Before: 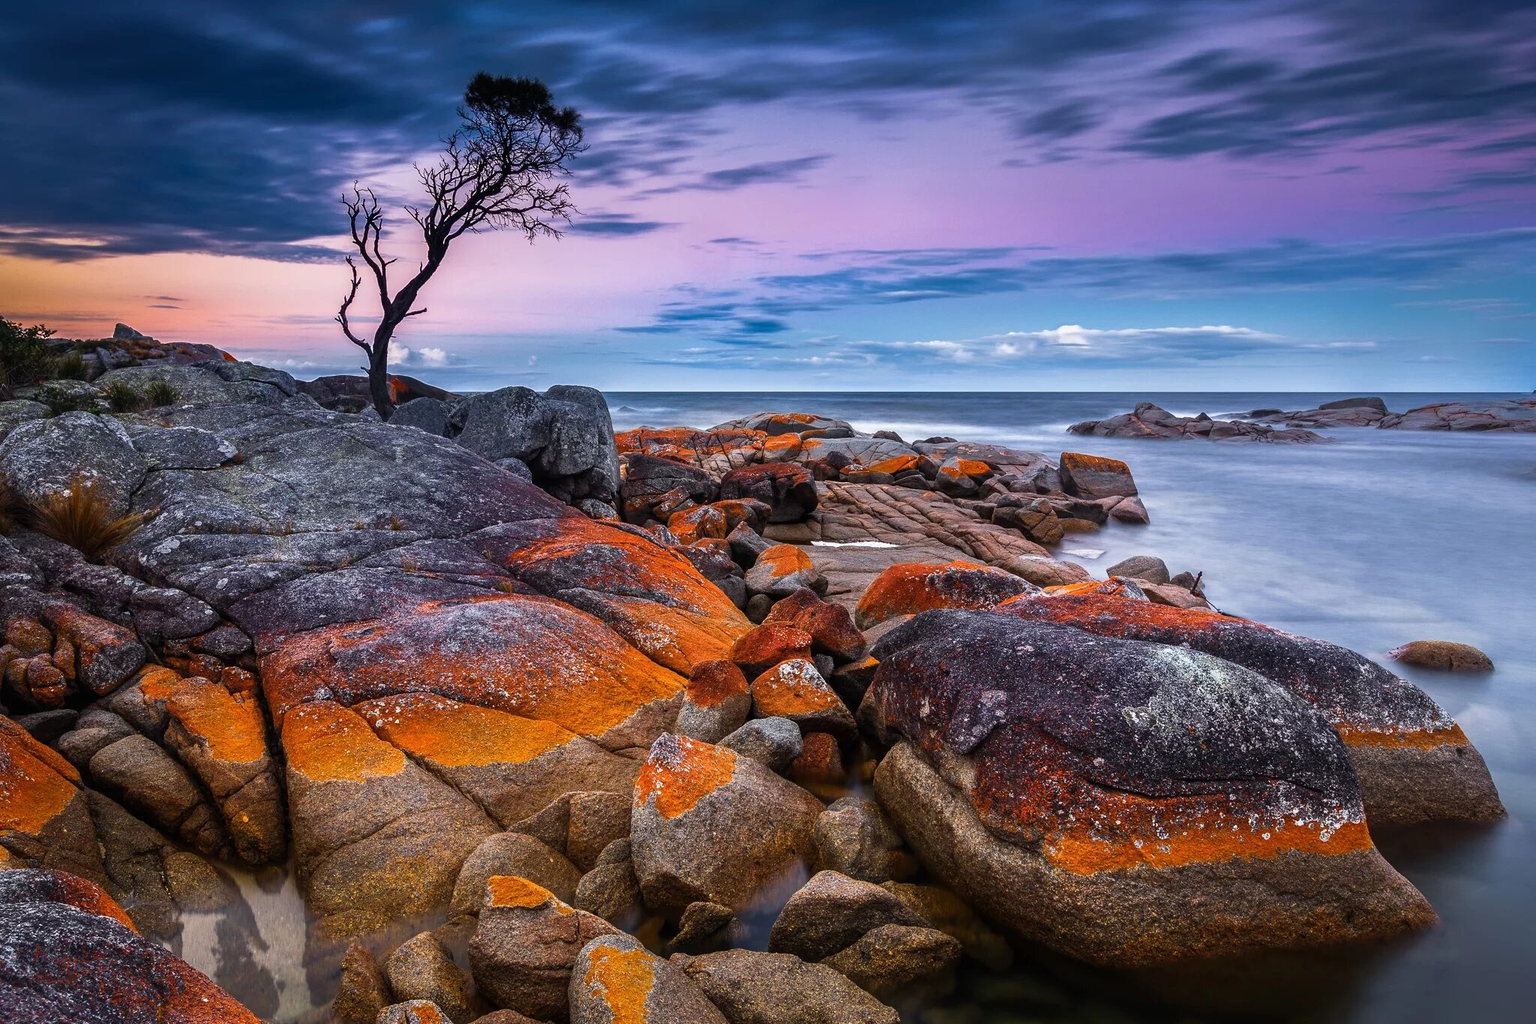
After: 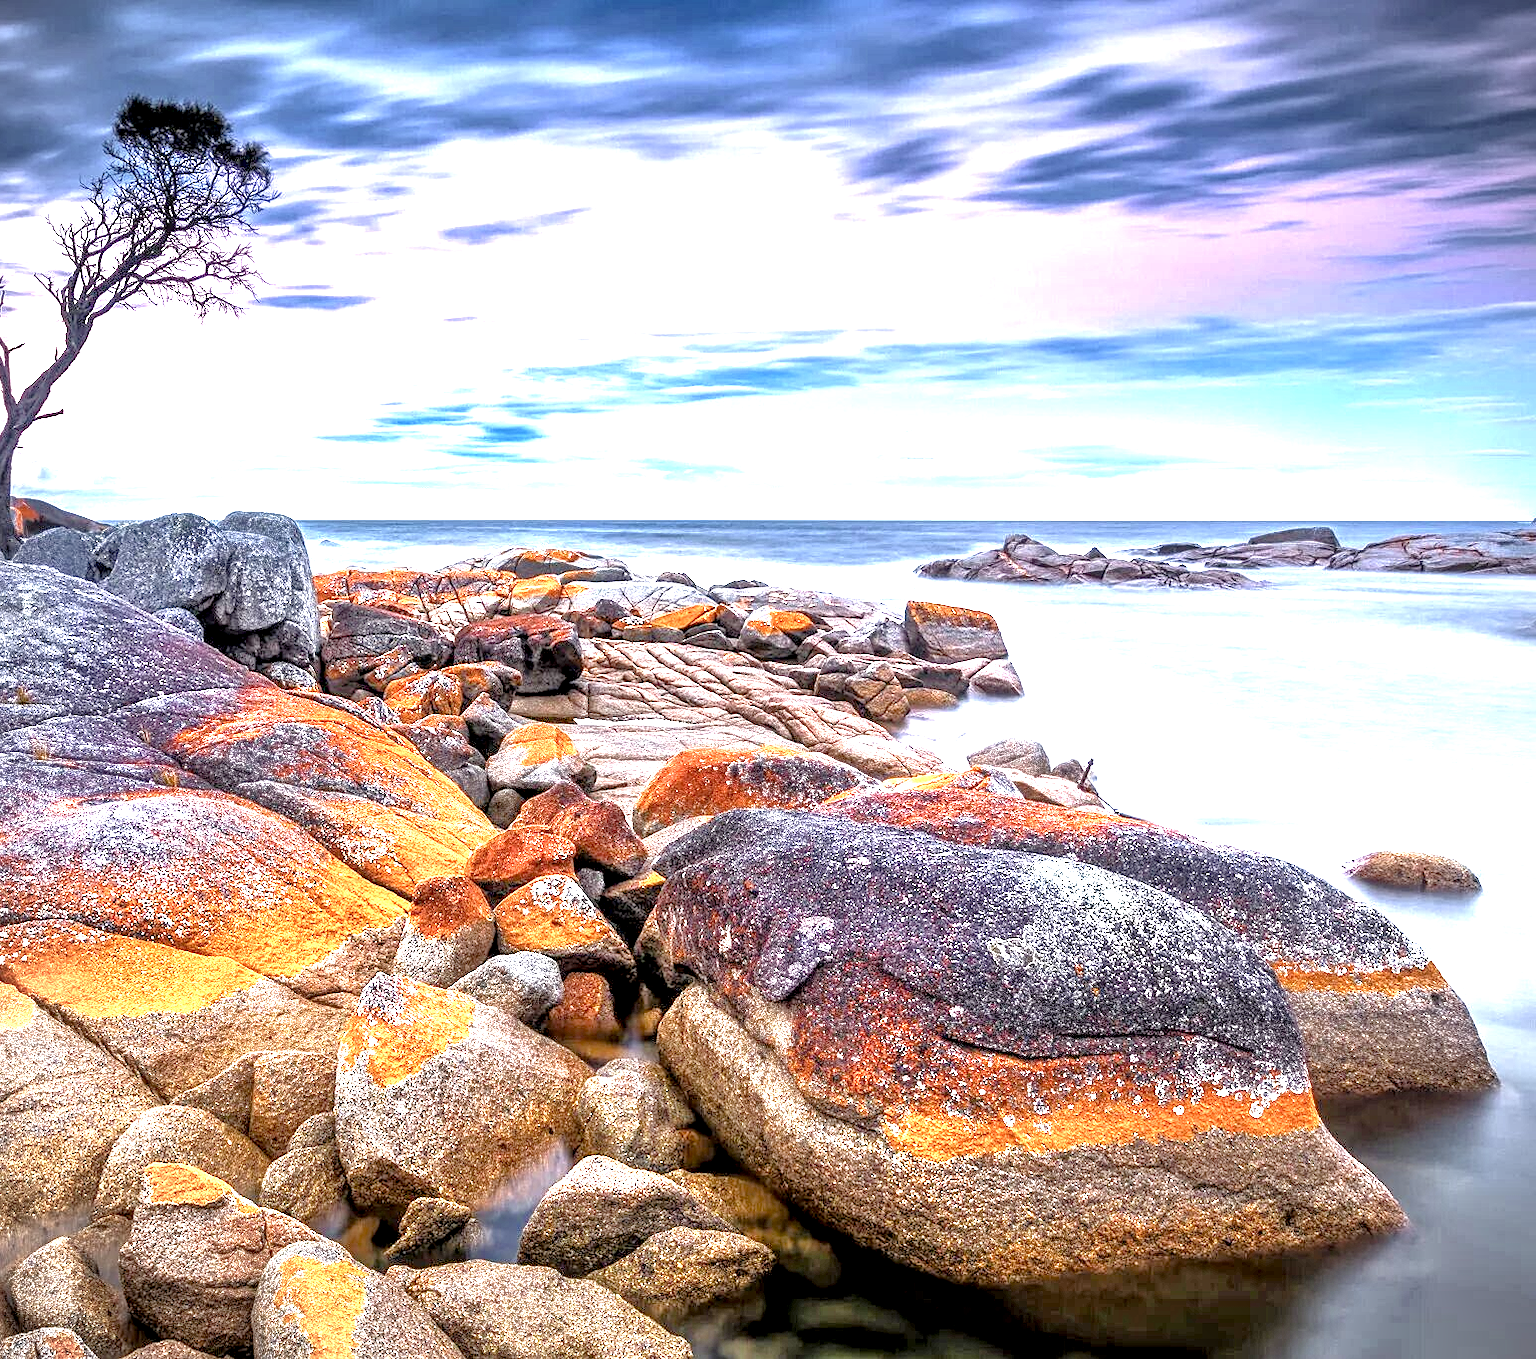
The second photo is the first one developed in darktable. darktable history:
sharpen: amount 0.207
color correction: highlights b* 0.002, saturation 0.801
vignetting: fall-off start 91.56%
crop and rotate: left 24.683%
tone equalizer: -7 EV 0.146 EV, -6 EV 0.593 EV, -5 EV 1.14 EV, -4 EV 1.3 EV, -3 EV 1.12 EV, -2 EV 0.6 EV, -1 EV 0.159 EV, mask exposure compensation -0.499 EV
exposure: black level correction 0.001, exposure 1.997 EV, compensate highlight preservation false
local contrast: detail 160%
